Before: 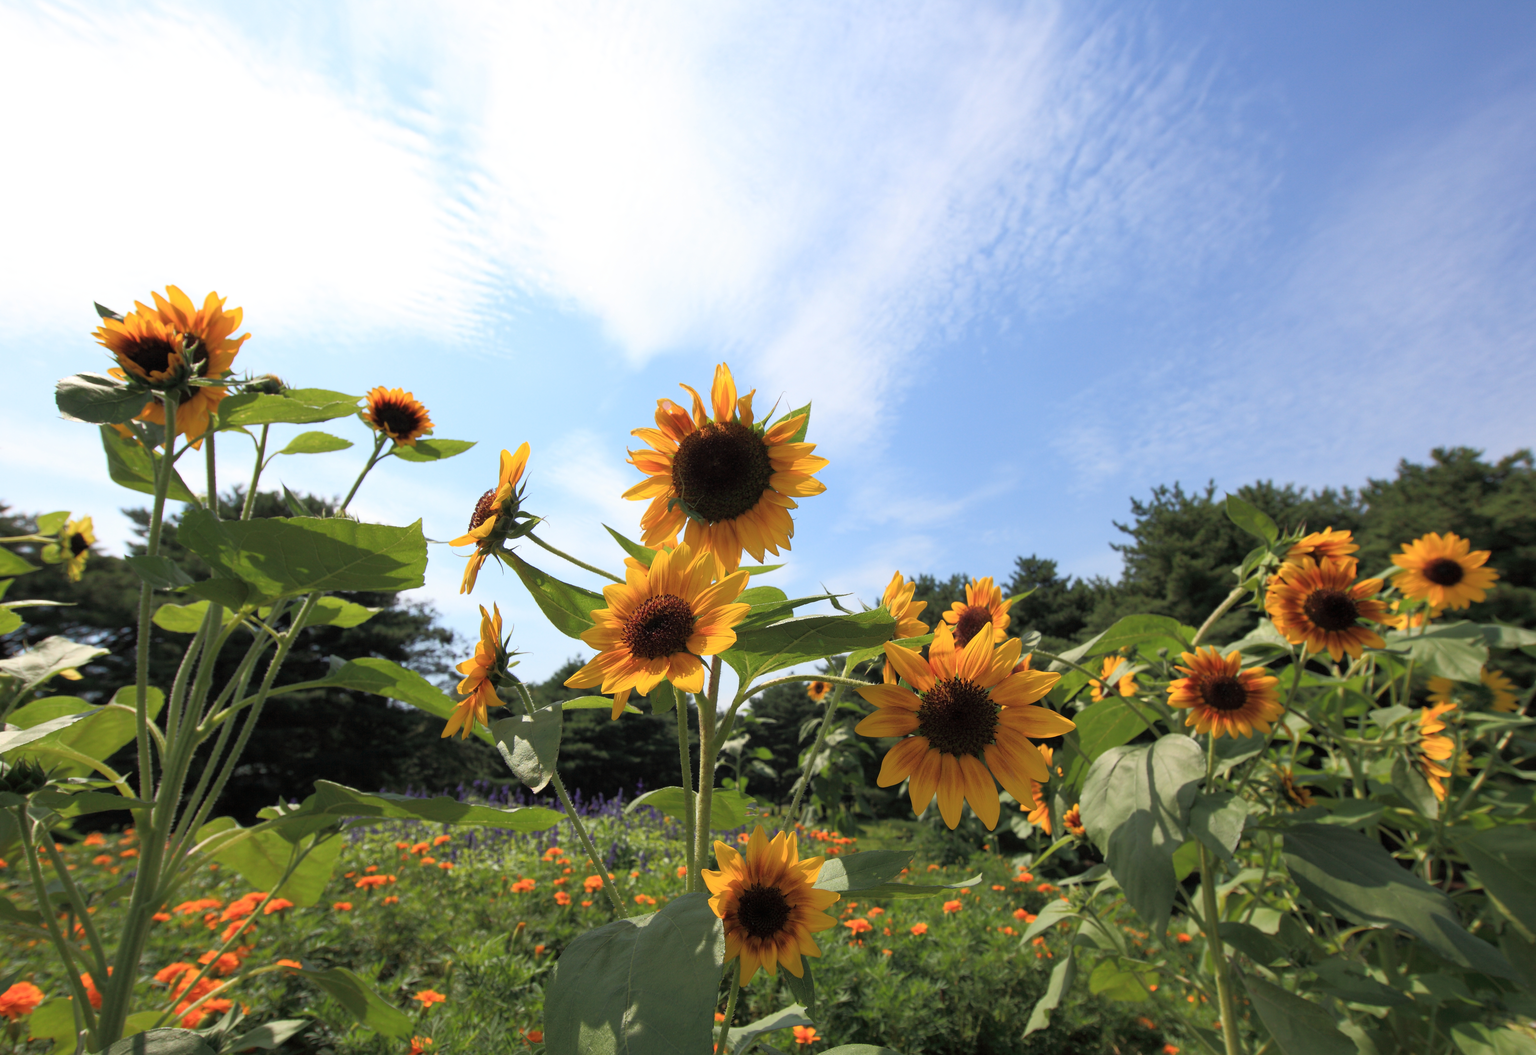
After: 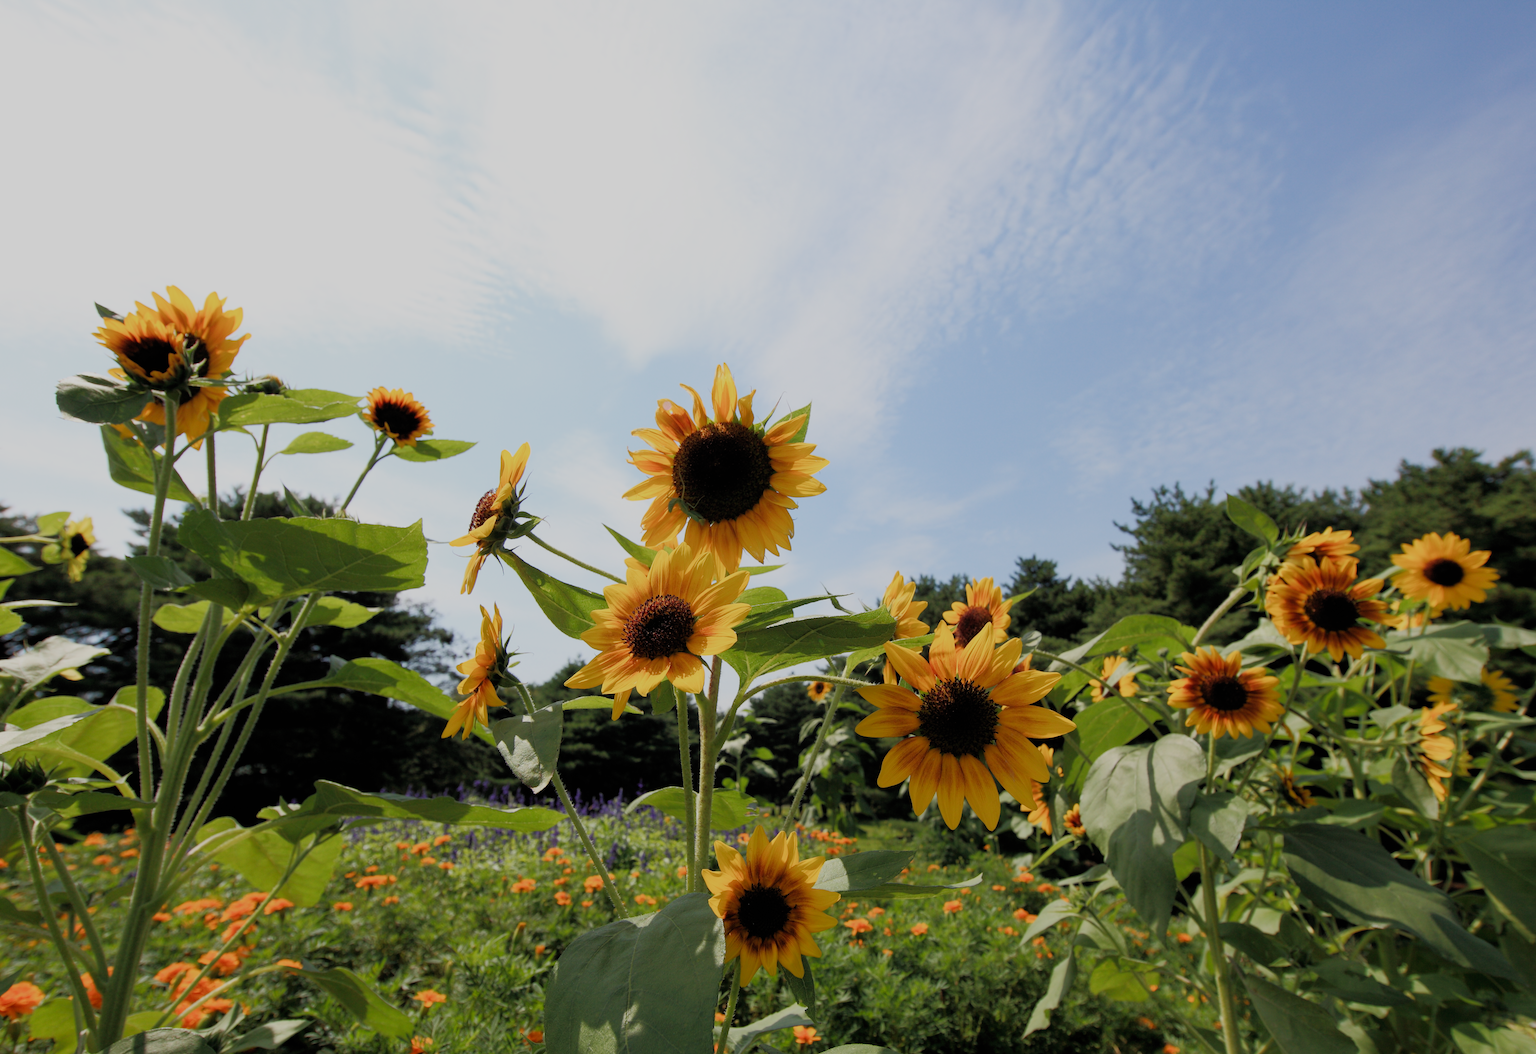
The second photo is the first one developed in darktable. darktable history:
filmic rgb: black relative exposure -7.12 EV, white relative exposure 5.35 EV, threshold 5.94 EV, hardness 3.02, preserve chrominance no, color science v5 (2021), enable highlight reconstruction true
